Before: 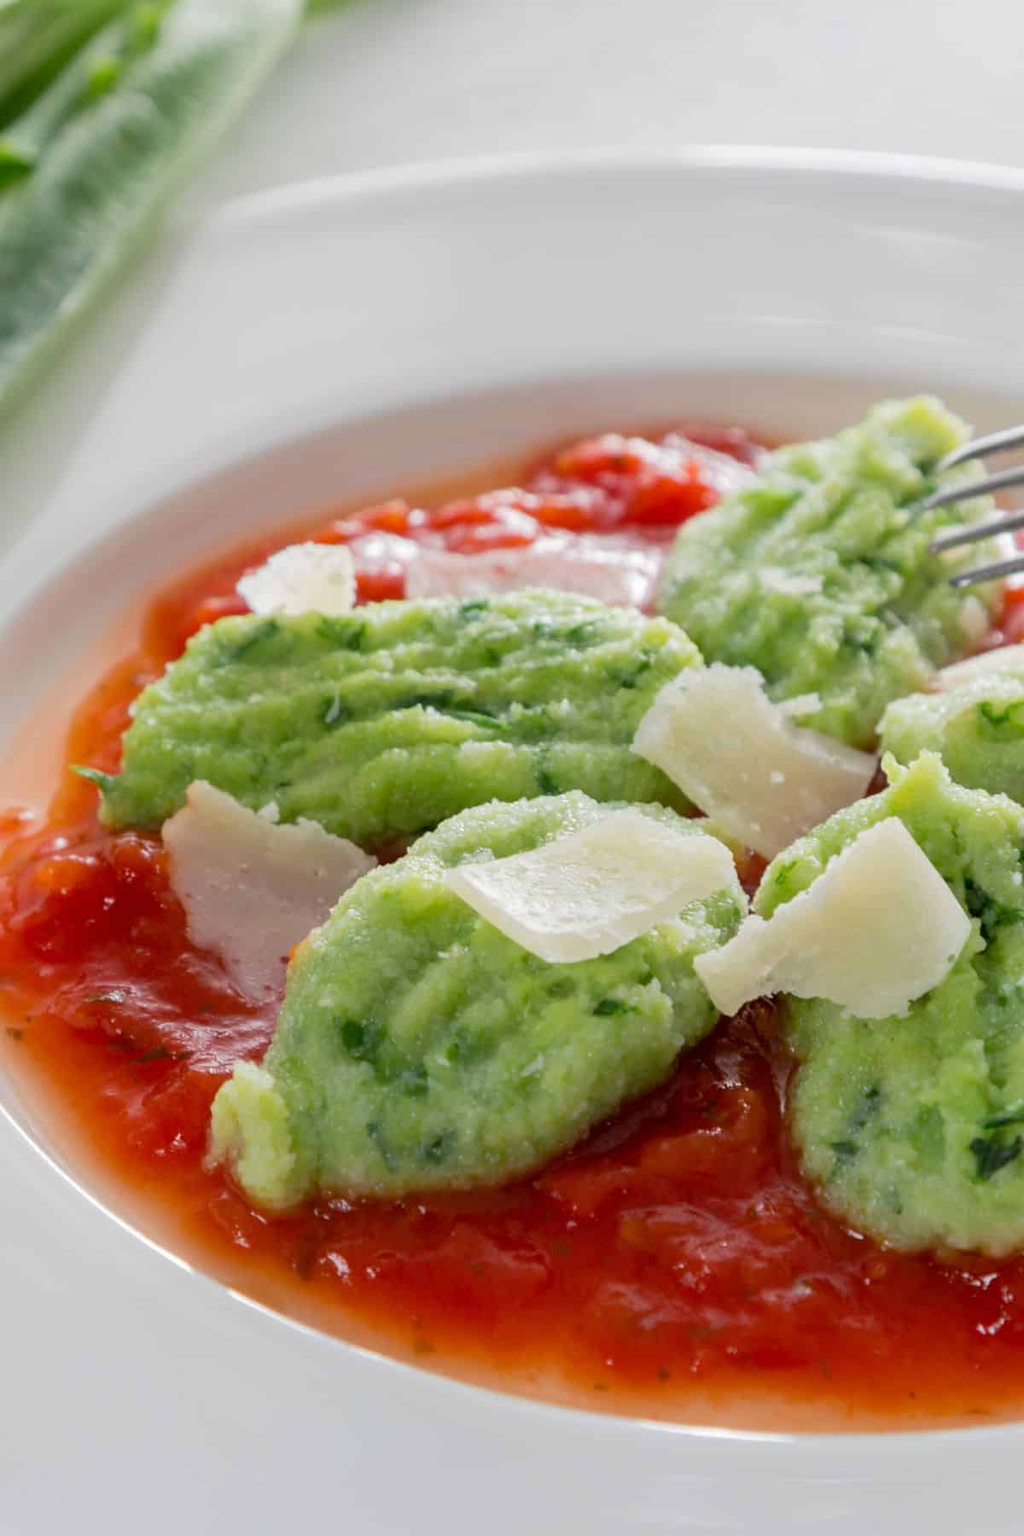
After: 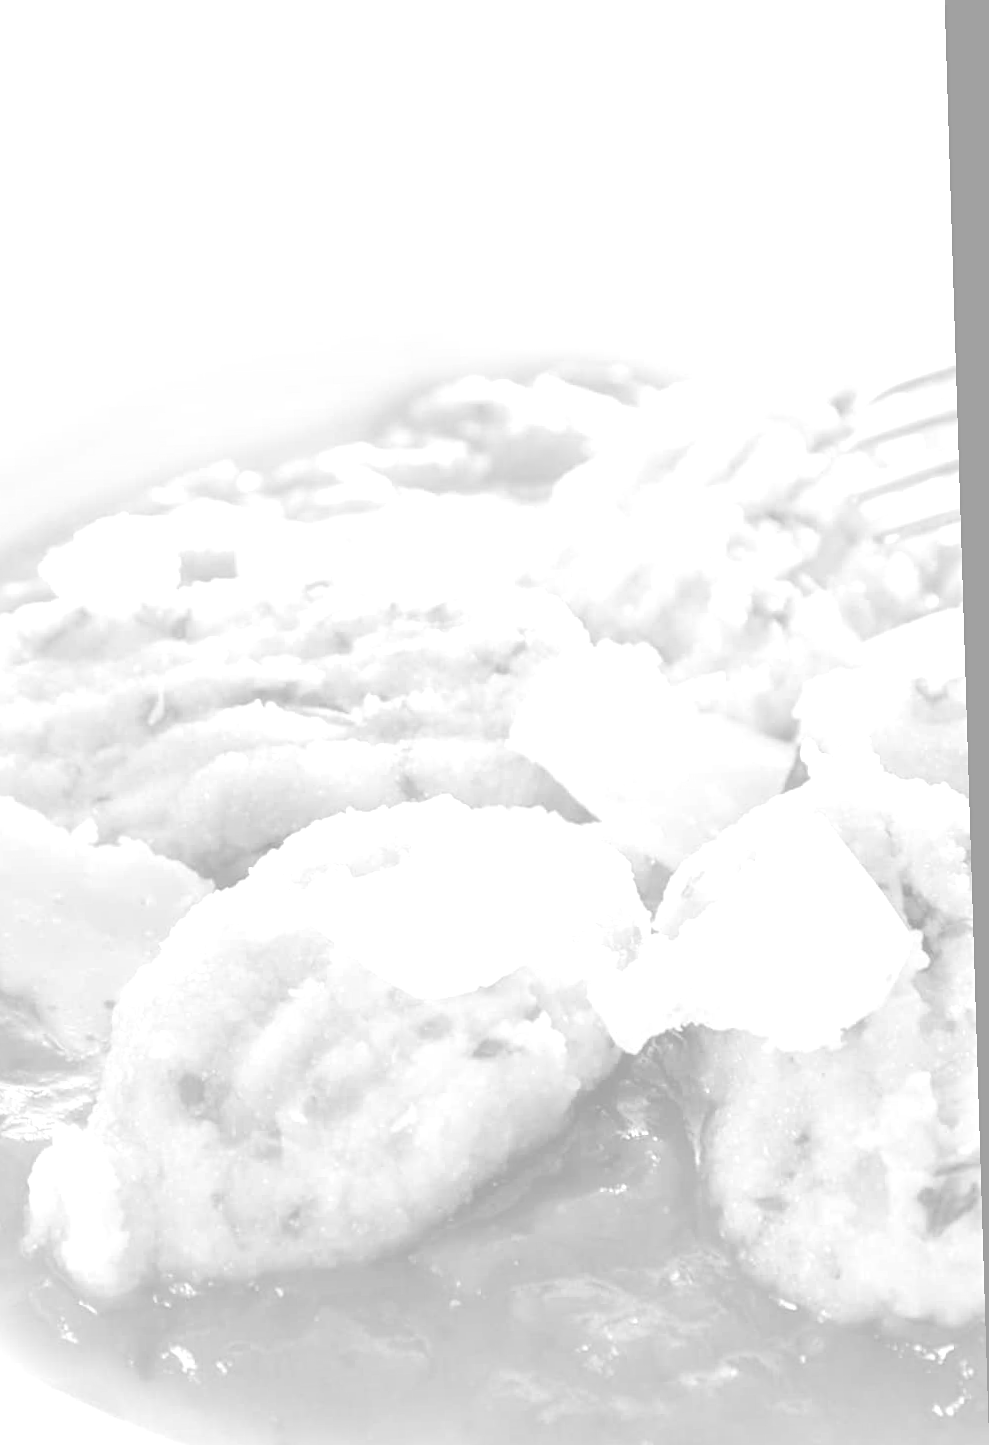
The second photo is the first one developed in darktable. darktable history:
monochrome: a 30.25, b 92.03
crop and rotate: left 20.74%, top 7.912%, right 0.375%, bottom 13.378%
rotate and perspective: rotation -1.77°, lens shift (horizontal) 0.004, automatic cropping off
haze removal: strength -0.1, adaptive false
exposure: exposure 0.217 EV, compensate highlight preservation false
sharpen: amount 0.2
colorize: hue 36°, saturation 71%, lightness 80.79%
